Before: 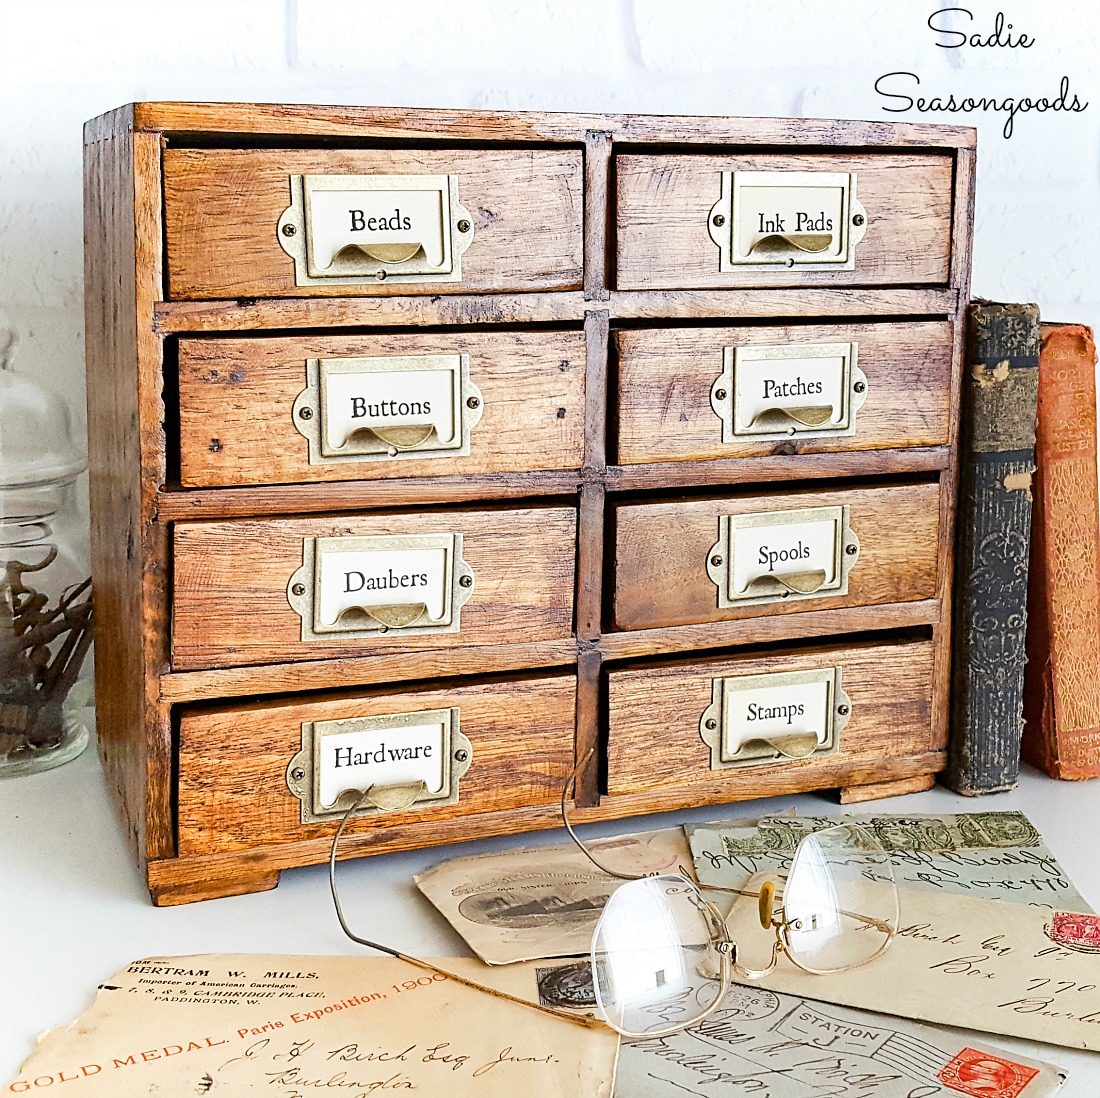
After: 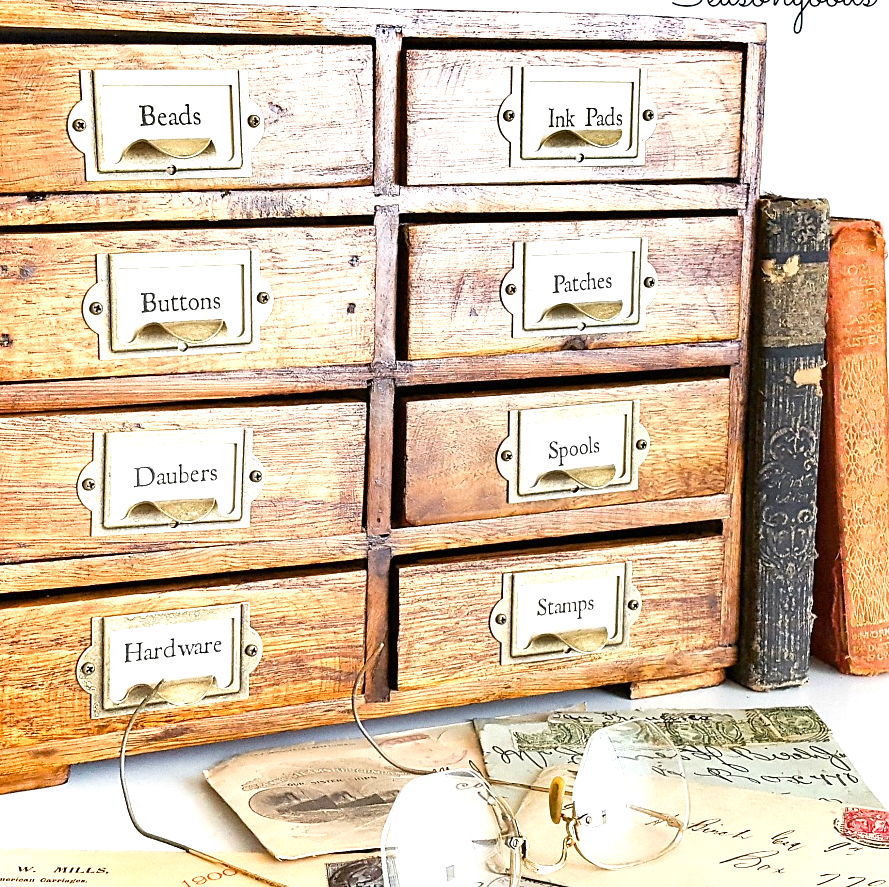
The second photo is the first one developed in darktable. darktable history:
exposure: black level correction 0, exposure 0.7 EV, compensate exposure bias true, compensate highlight preservation false
crop: left 19.159%, top 9.58%, bottom 9.58%
